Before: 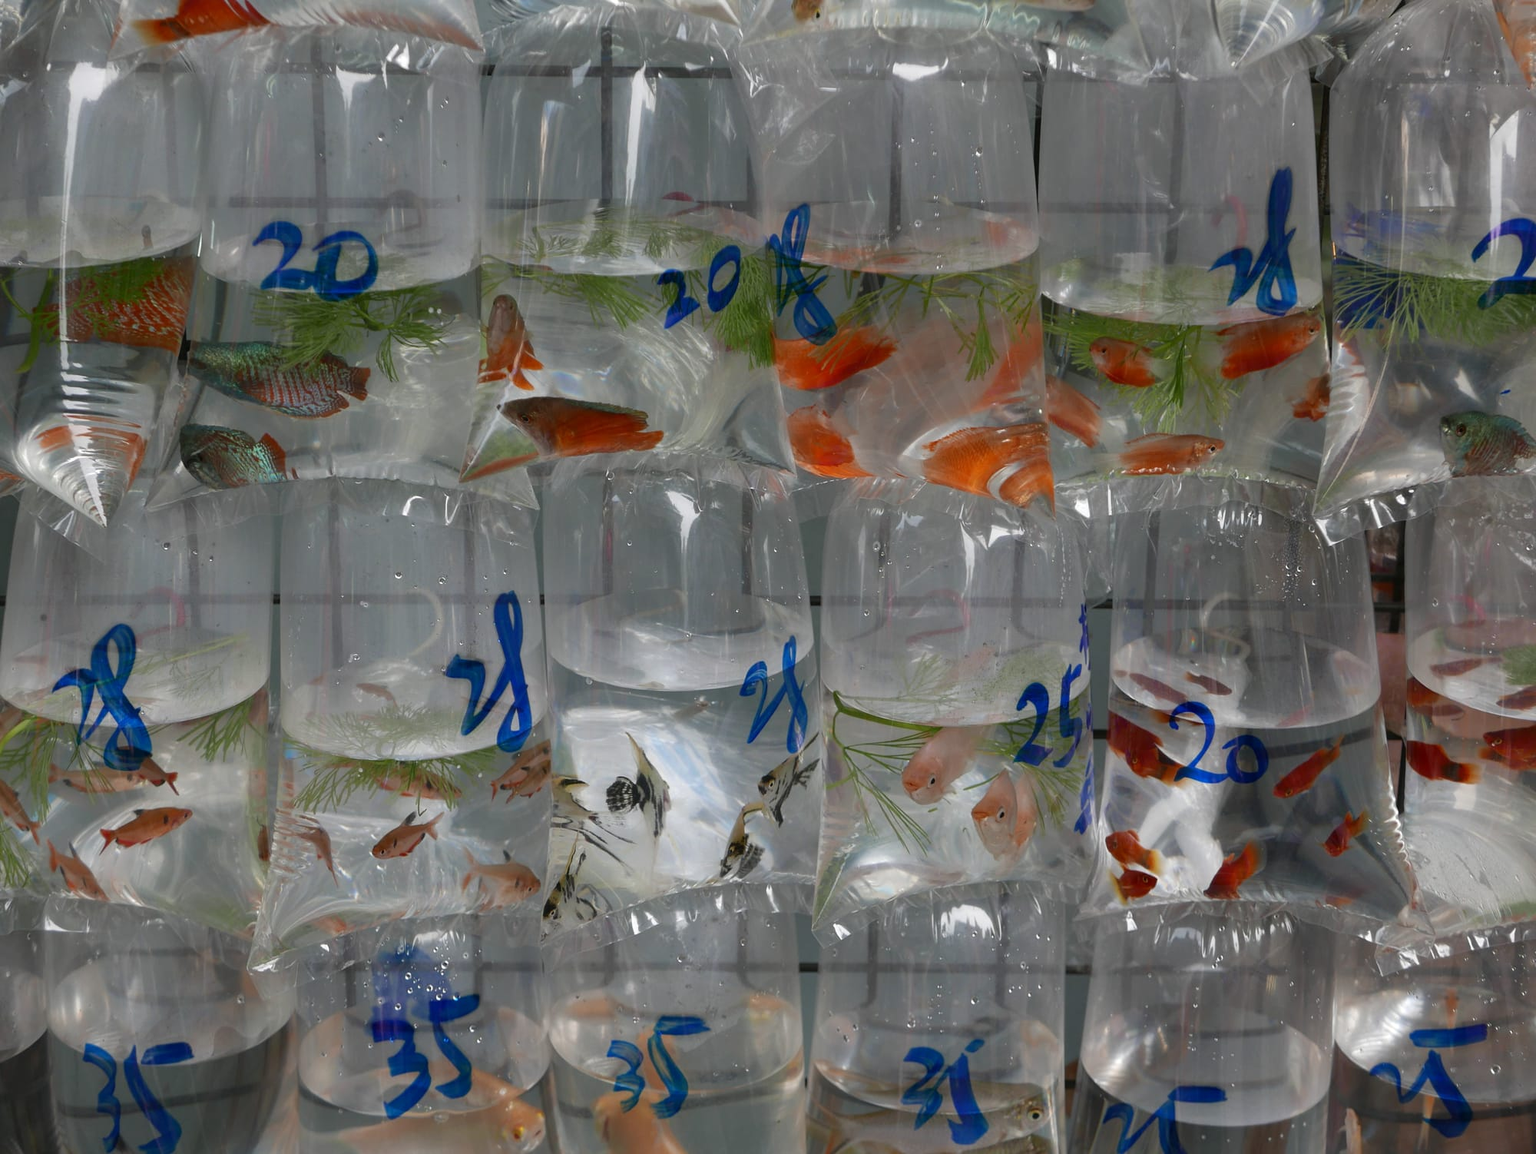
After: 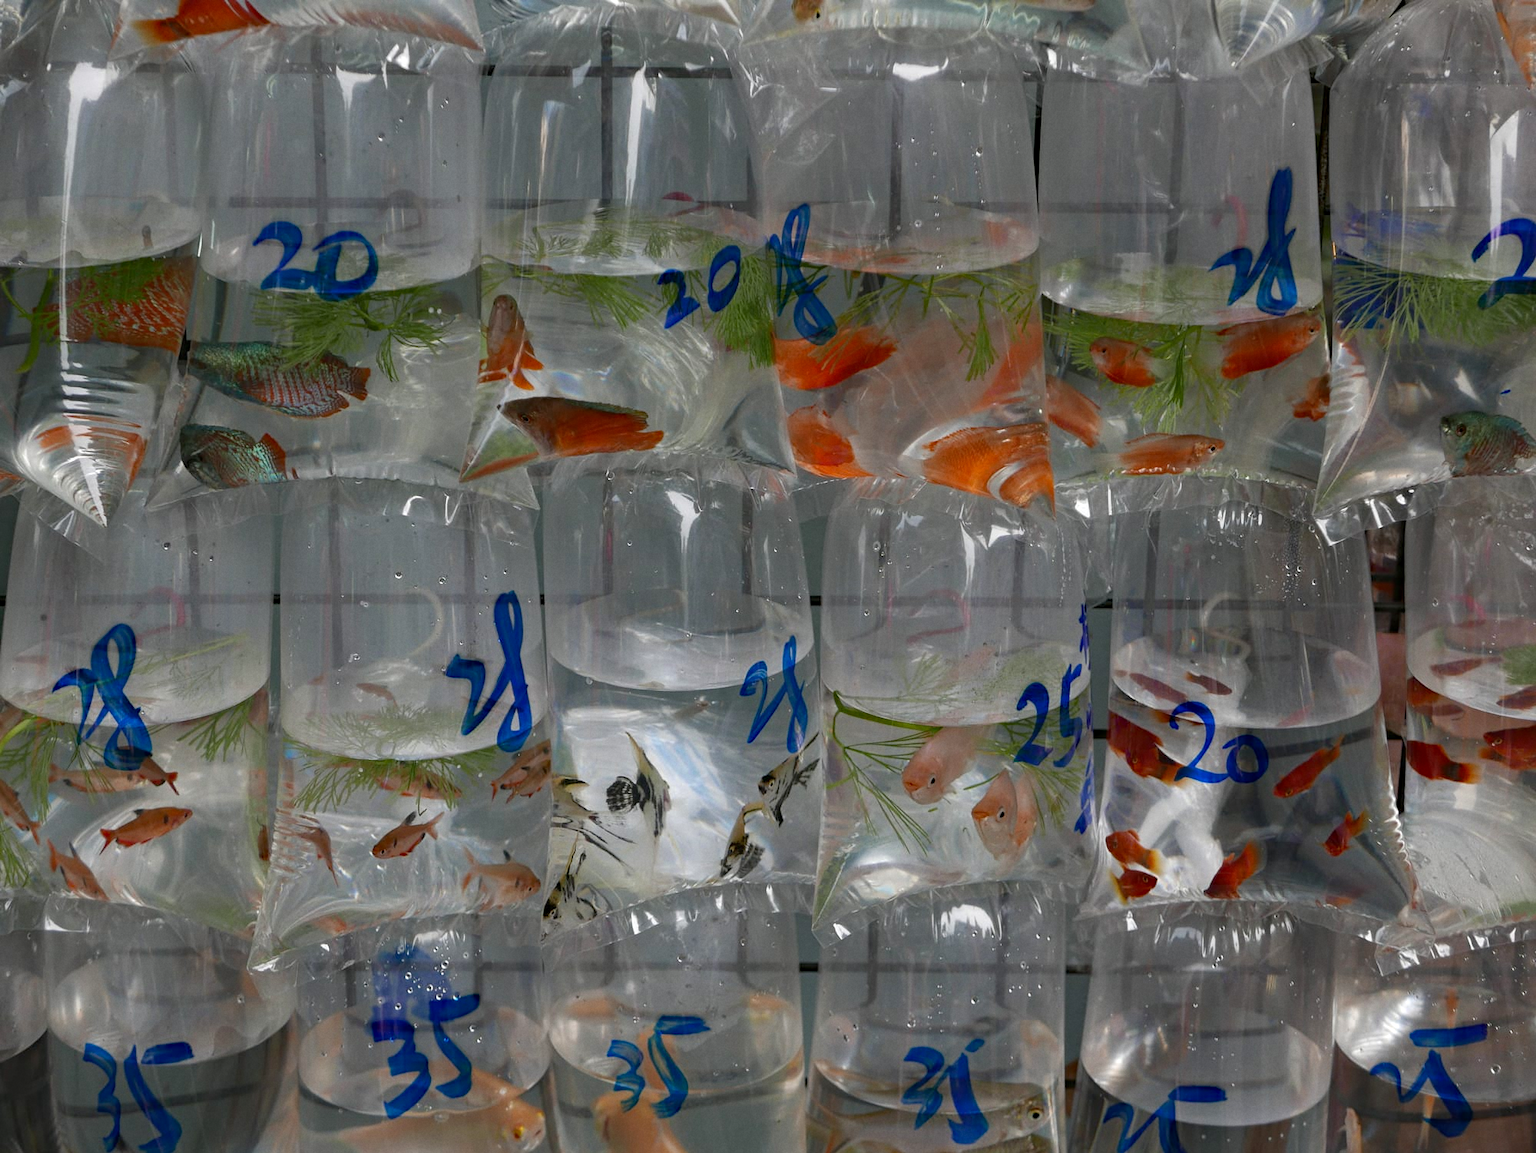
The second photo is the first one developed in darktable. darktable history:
haze removal: compatibility mode true, adaptive false
grain: coarseness 14.57 ISO, strength 8.8%
